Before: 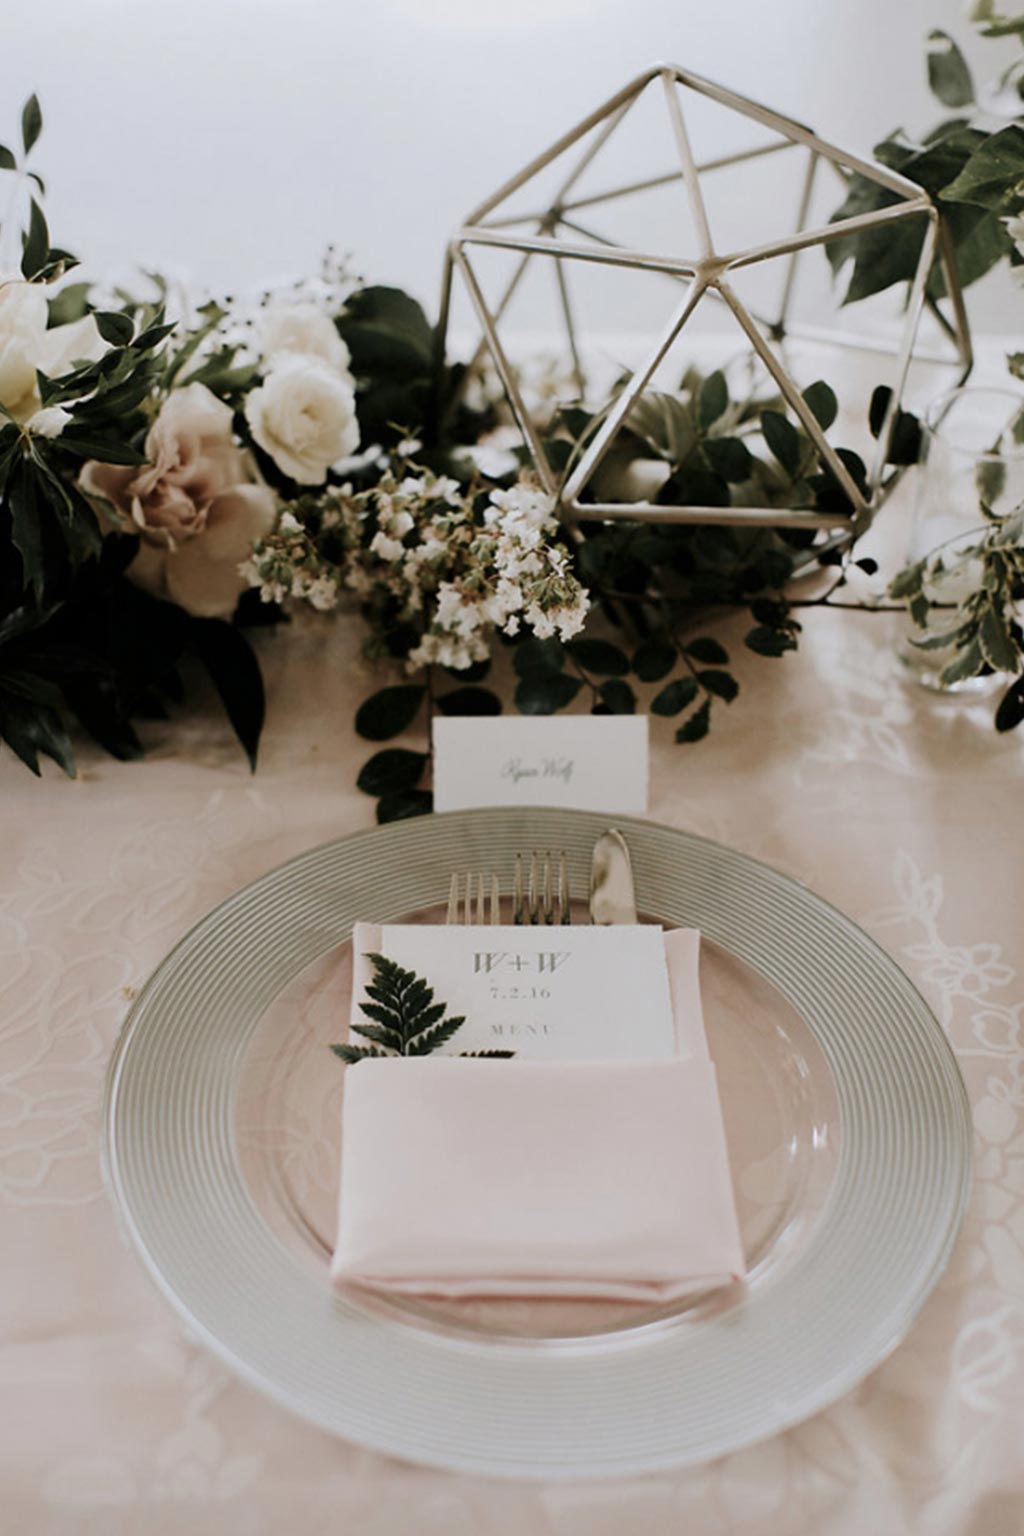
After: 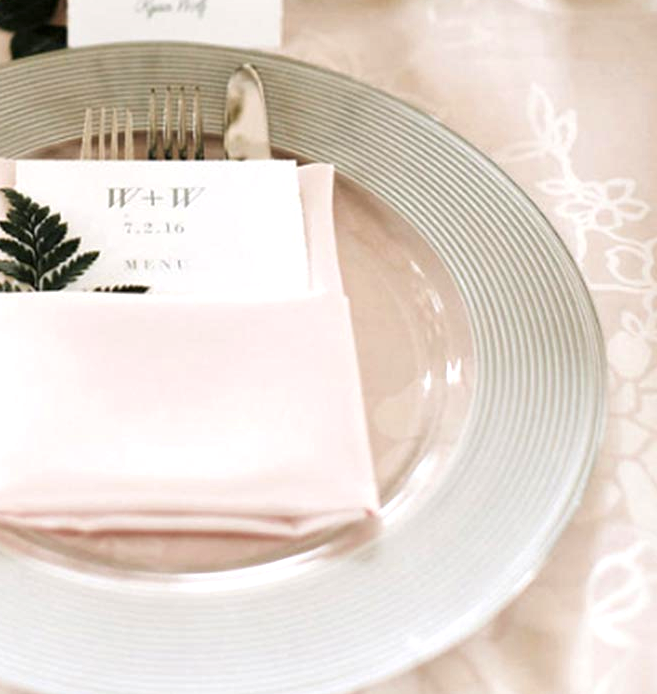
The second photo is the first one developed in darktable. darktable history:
tone equalizer: on, module defaults
crop and rotate: left 35.765%, top 49.866%, bottom 4.946%
local contrast: mode bilateral grid, contrast 19, coarseness 50, detail 120%, midtone range 0.2
exposure: black level correction 0, exposure 0.897 EV, compensate highlight preservation false
